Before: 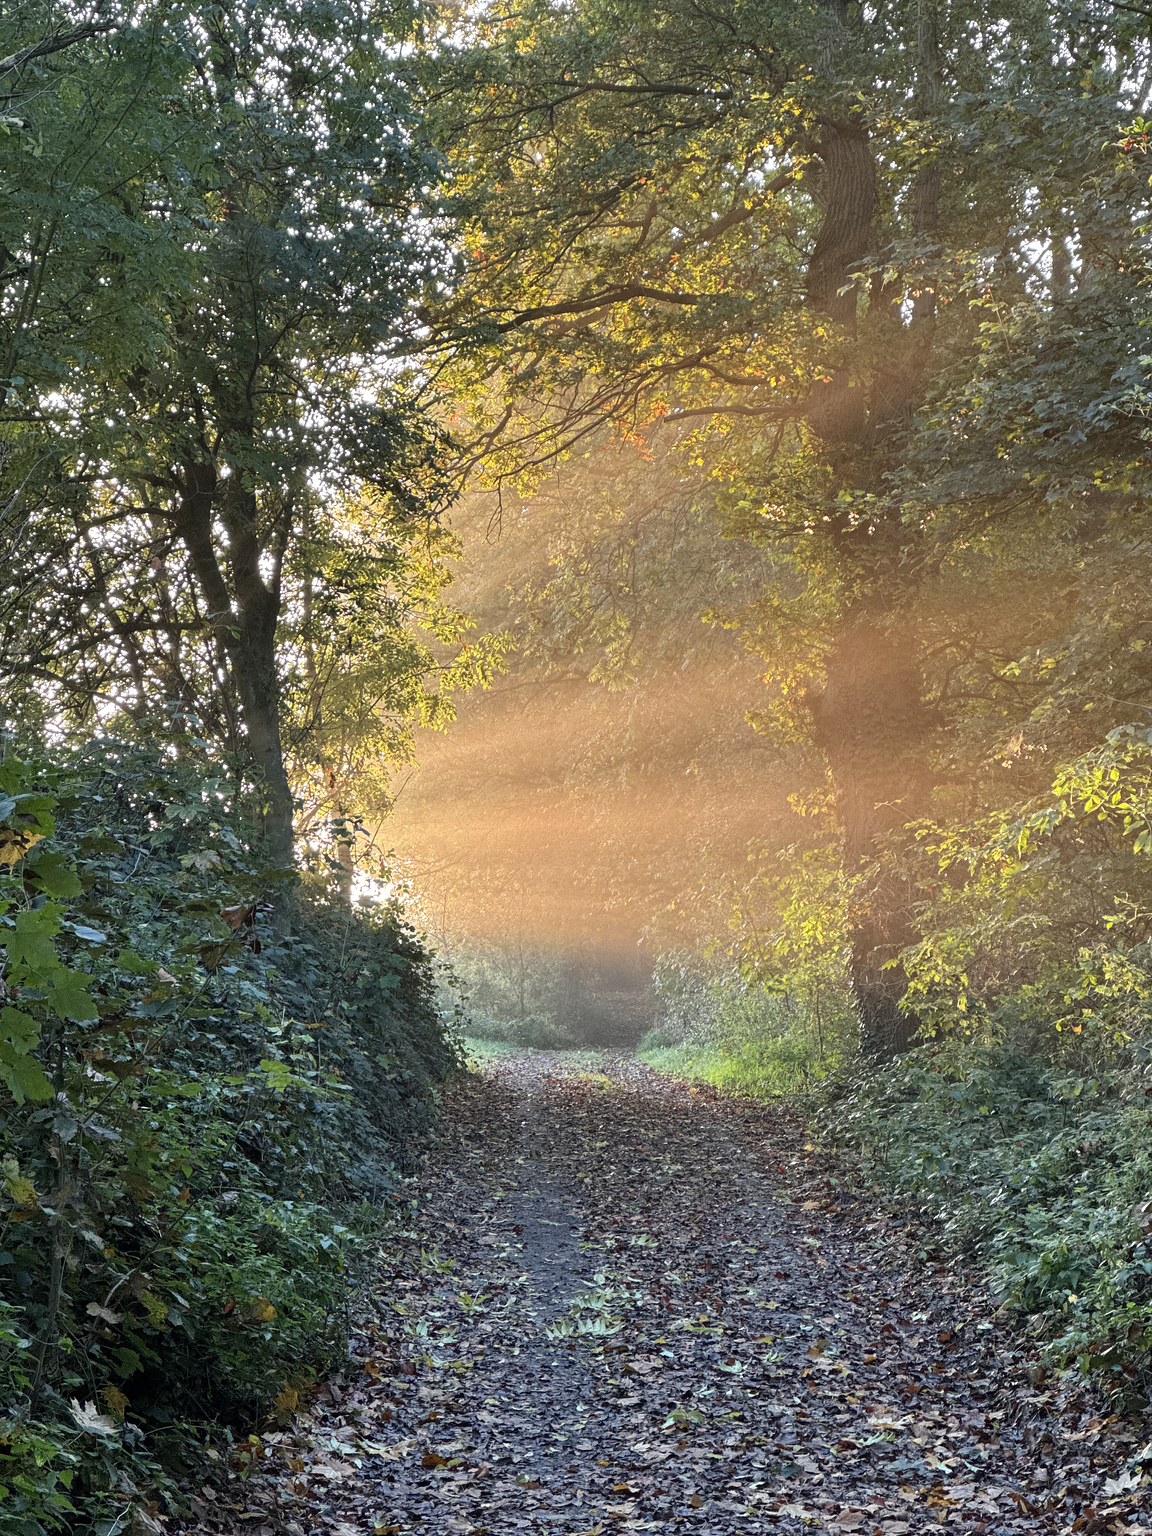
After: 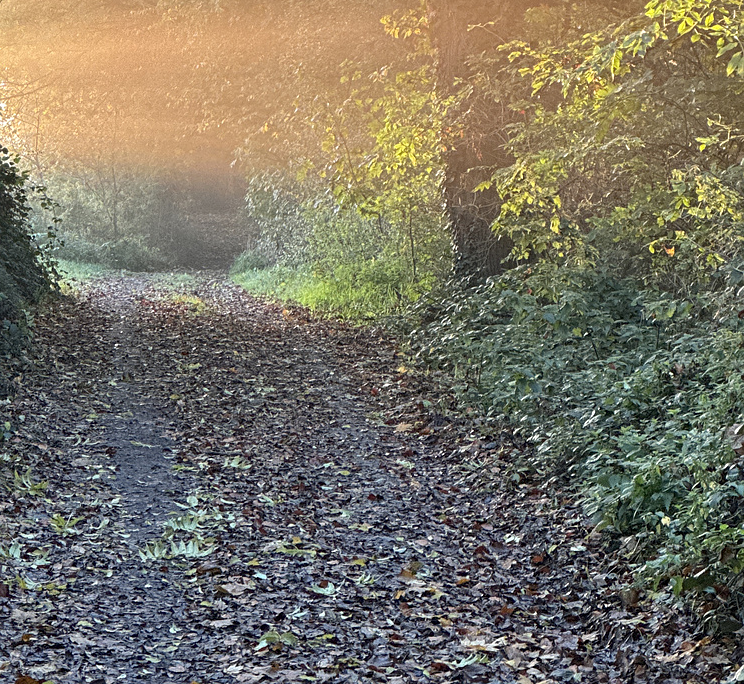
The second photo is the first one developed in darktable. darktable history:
sharpen: amount 0.2
crop and rotate: left 35.39%, top 50.679%, bottom 4.786%
